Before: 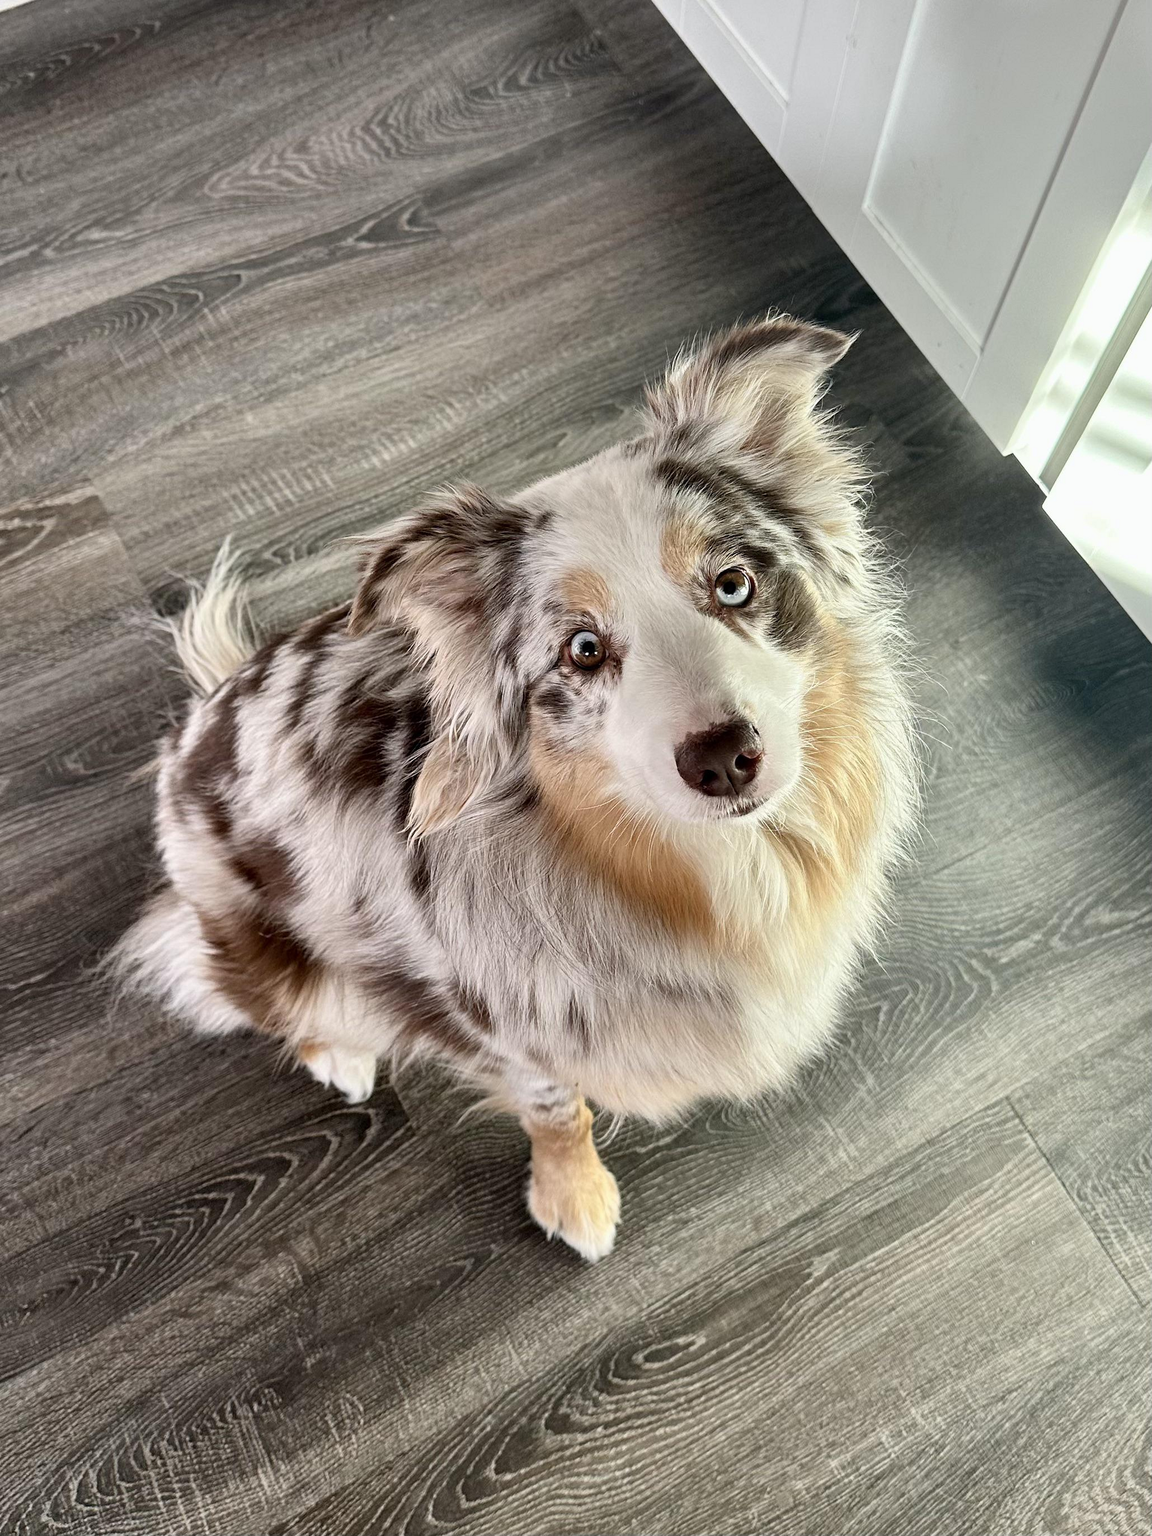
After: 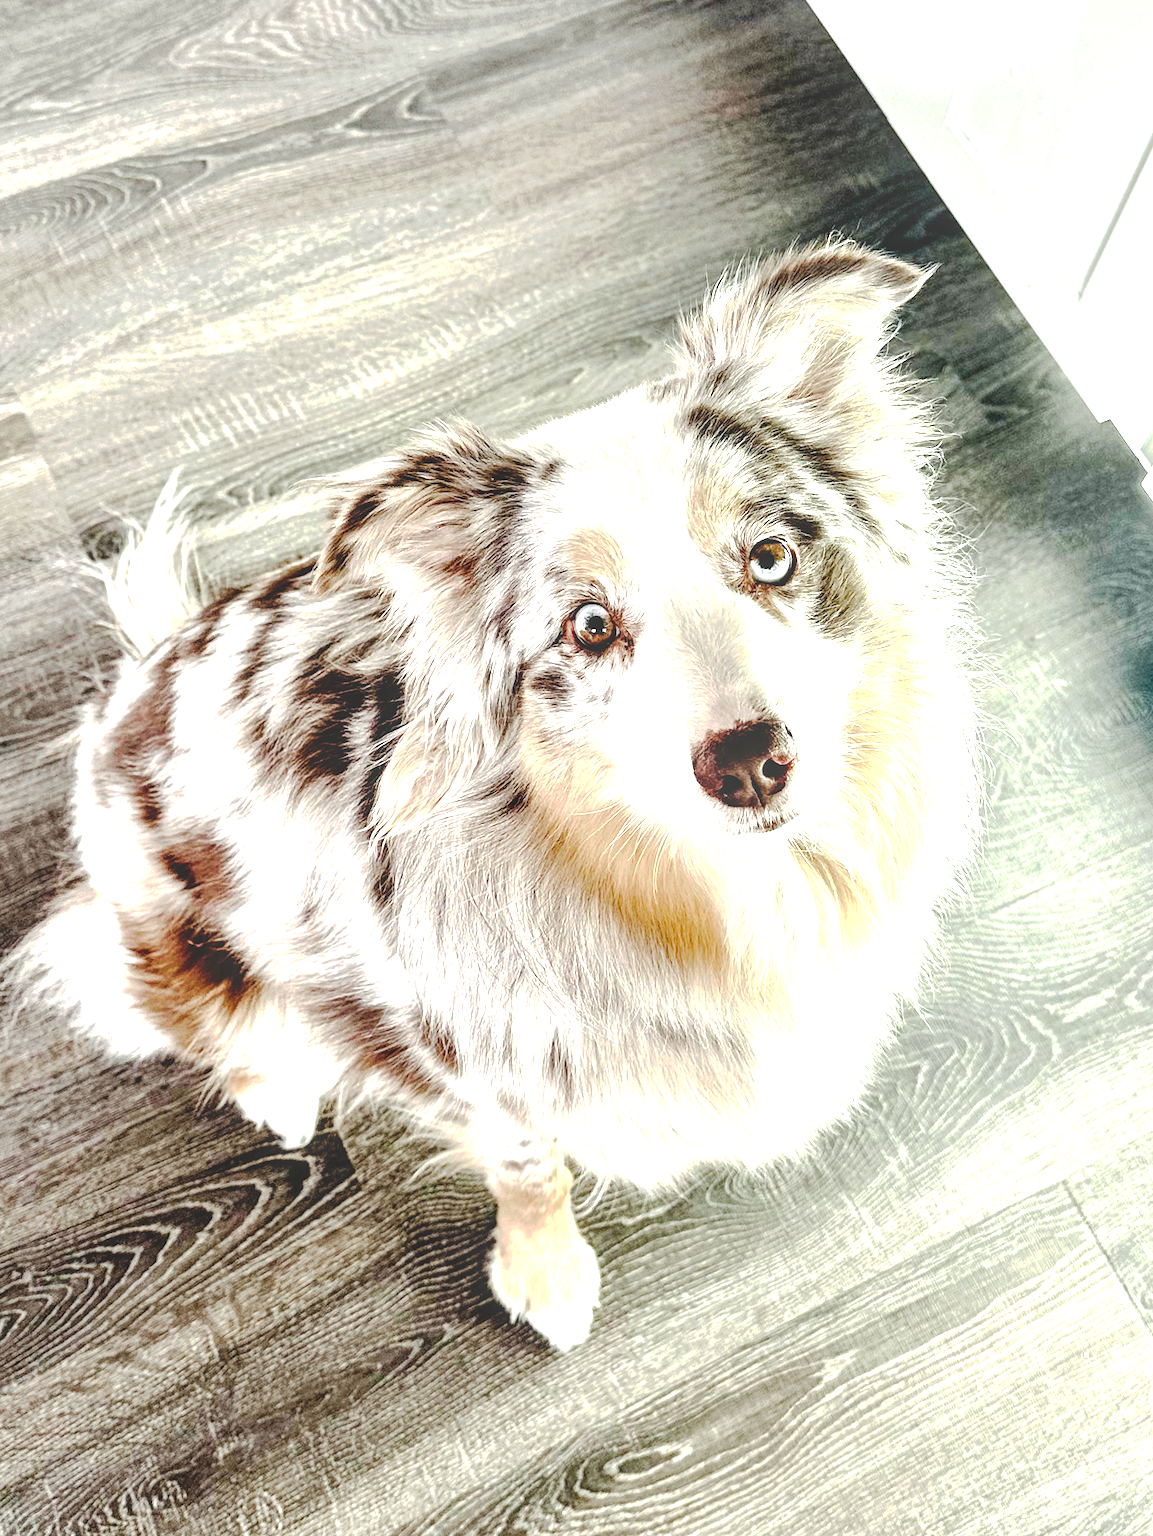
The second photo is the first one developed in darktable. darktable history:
local contrast: on, module defaults
crop and rotate: angle -2.96°, left 5.212%, top 5.184%, right 4.668%, bottom 4.754%
tone curve: curves: ch0 [(0, 0) (0.003, 0.169) (0.011, 0.169) (0.025, 0.169) (0.044, 0.173) (0.069, 0.178) (0.1, 0.183) (0.136, 0.185) (0.177, 0.197) (0.224, 0.227) (0.277, 0.292) (0.335, 0.391) (0.399, 0.491) (0.468, 0.592) (0.543, 0.672) (0.623, 0.734) (0.709, 0.785) (0.801, 0.844) (0.898, 0.893) (1, 1)], preserve colors none
tone equalizer: -8 EV -0.391 EV, -7 EV -0.381 EV, -6 EV -0.37 EV, -5 EV -0.251 EV, -3 EV 0.242 EV, -2 EV 0.344 EV, -1 EV 0.387 EV, +0 EV 0.39 EV
color correction: highlights a* -2.66, highlights b* 2.58
exposure: black level correction 0, exposure 0.891 EV, compensate highlight preservation false
